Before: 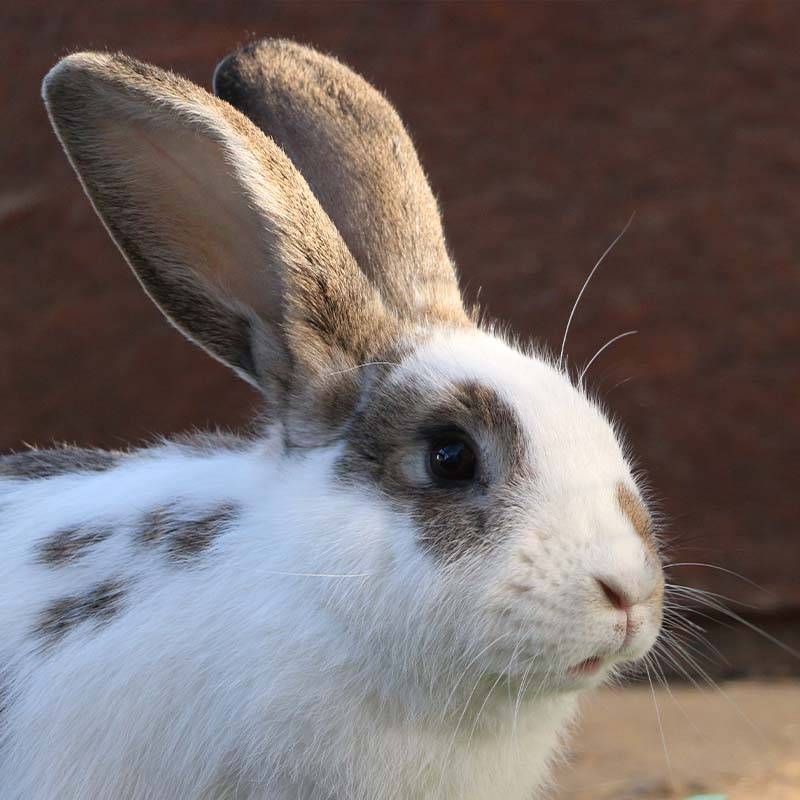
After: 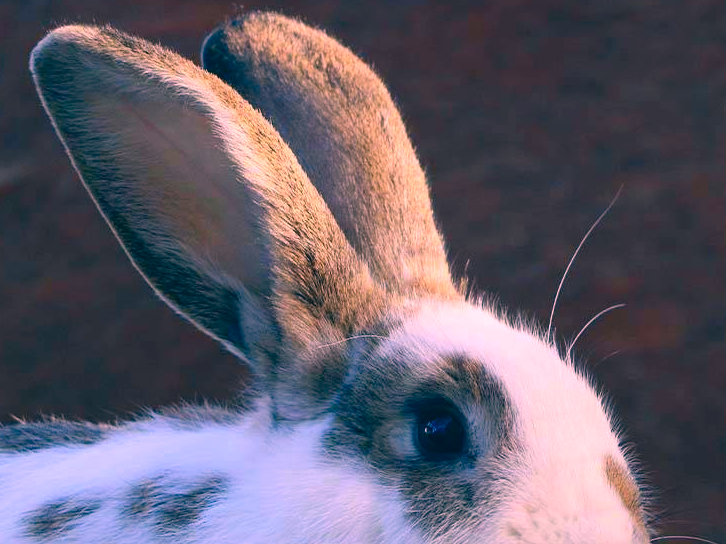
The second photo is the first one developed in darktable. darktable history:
color correction: highlights a* 17.23, highlights b* 0.268, shadows a* -15, shadows b* -14.49, saturation 1.54
crop: left 1.557%, top 3.409%, right 7.57%, bottom 28.471%
